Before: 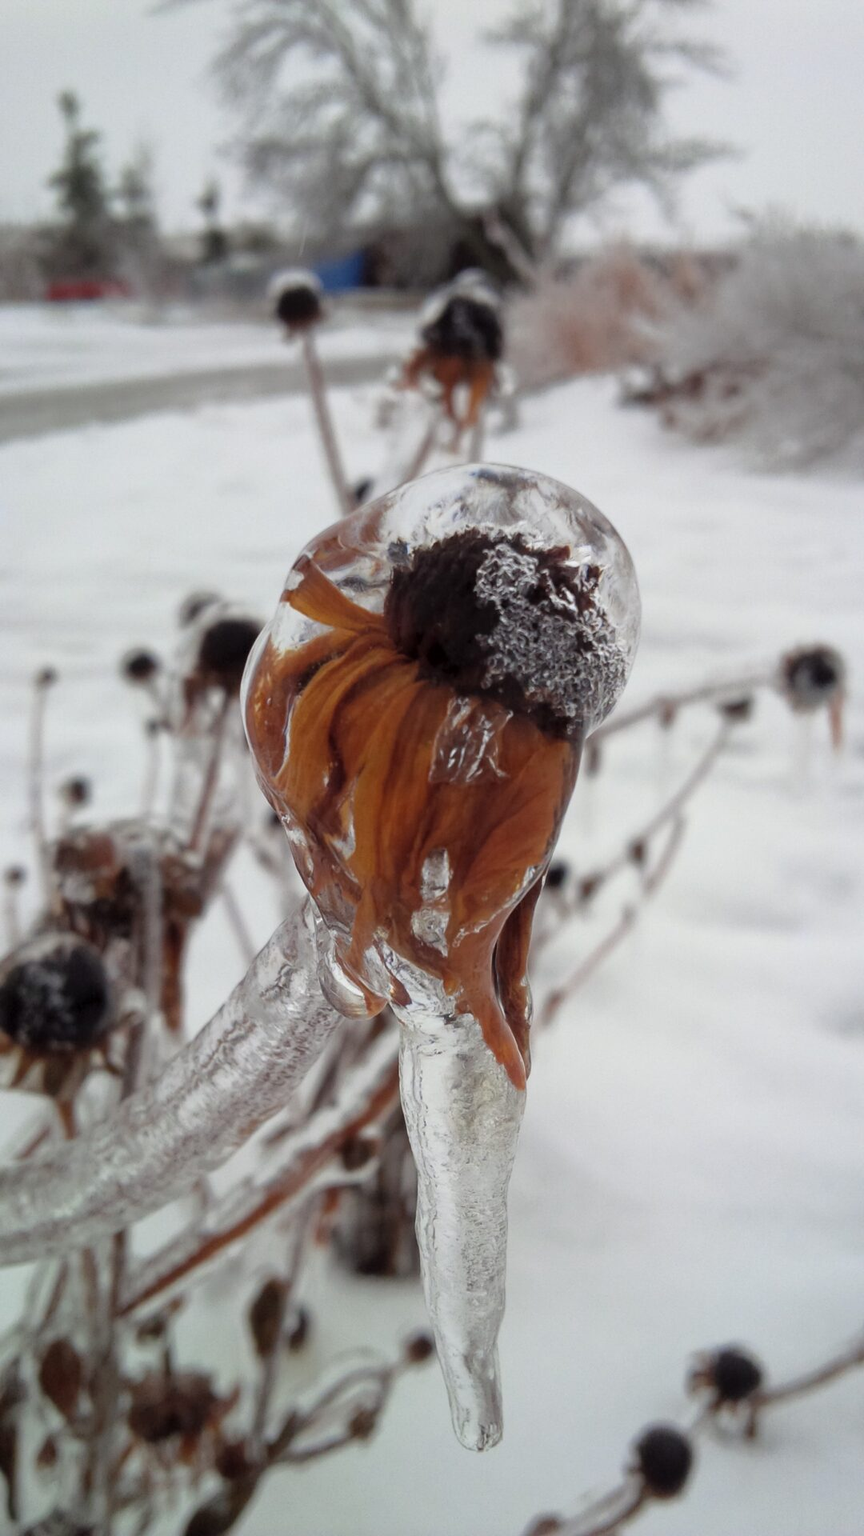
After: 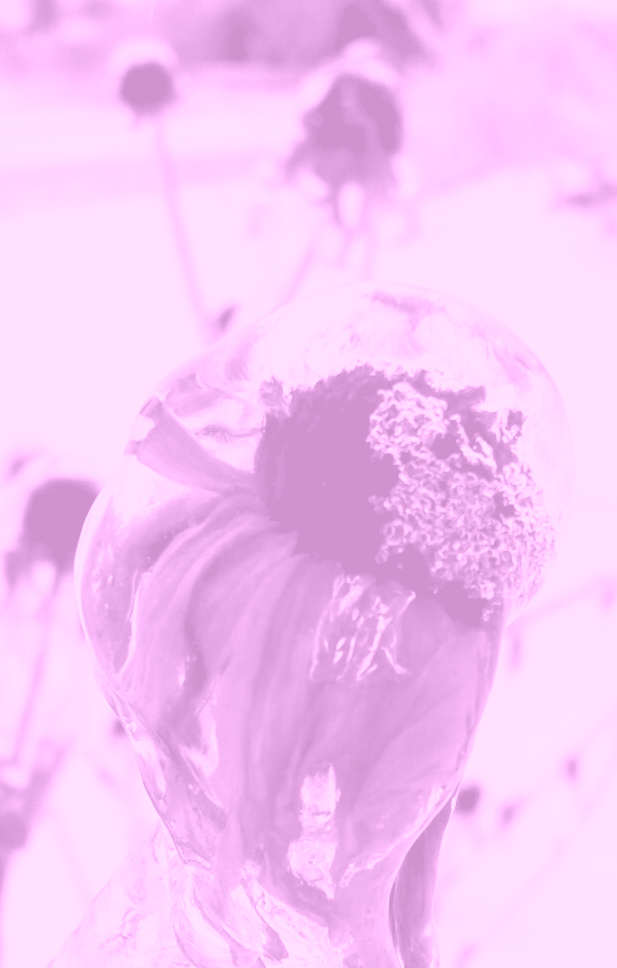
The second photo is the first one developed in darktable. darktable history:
crop: left 20.932%, top 15.471%, right 21.848%, bottom 34.081%
contrast brightness saturation: contrast 0.39, brightness 0.1
colorize: hue 331.2°, saturation 75%, source mix 30.28%, lightness 70.52%, version 1
rgb levels: preserve colors sum RGB, levels [[0.038, 0.433, 0.934], [0, 0.5, 1], [0, 0.5, 1]]
